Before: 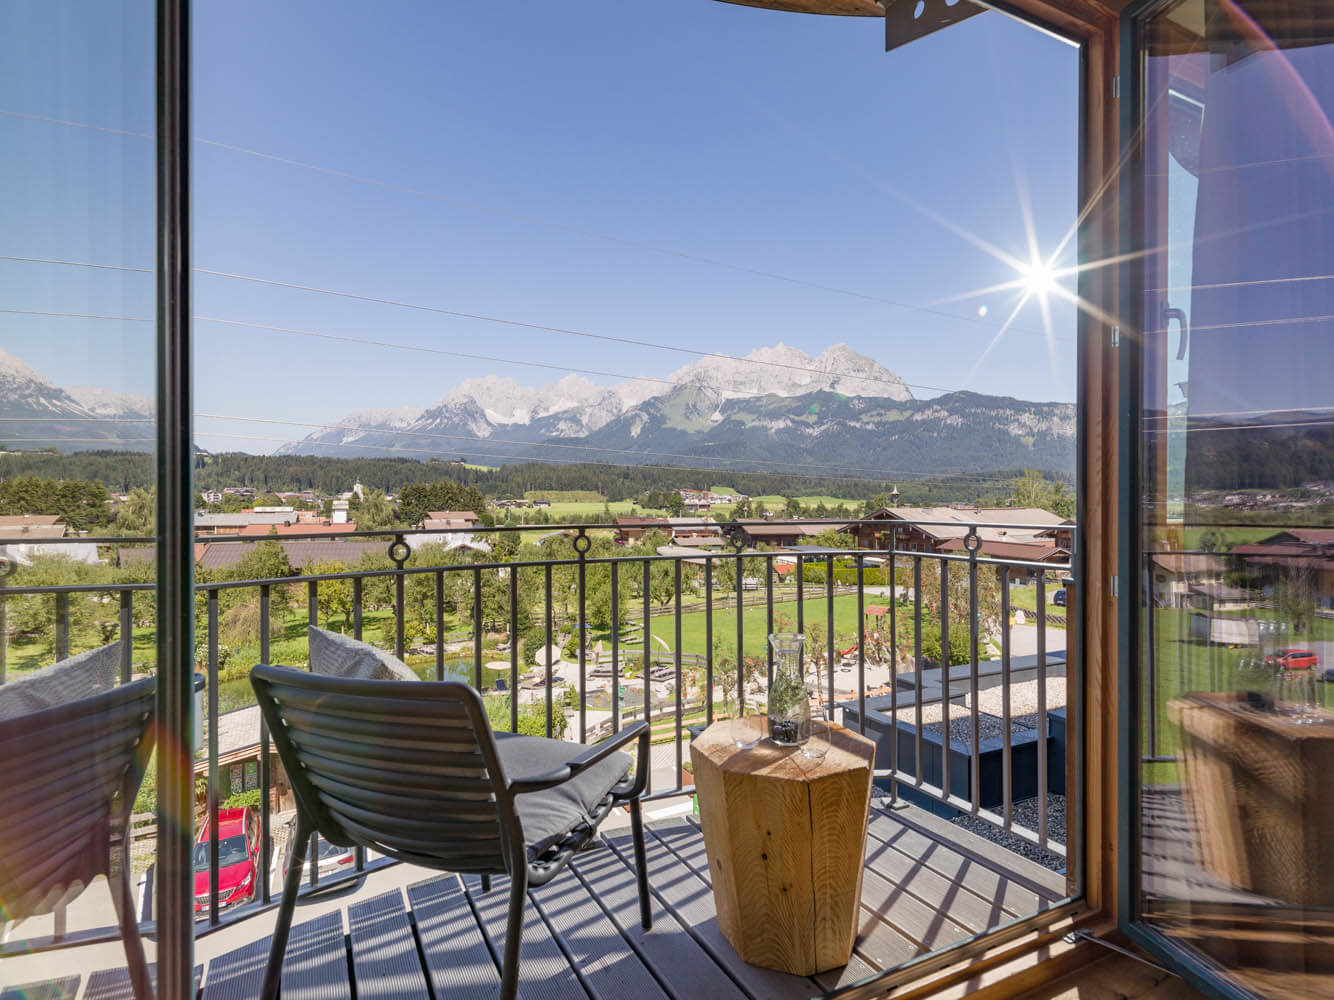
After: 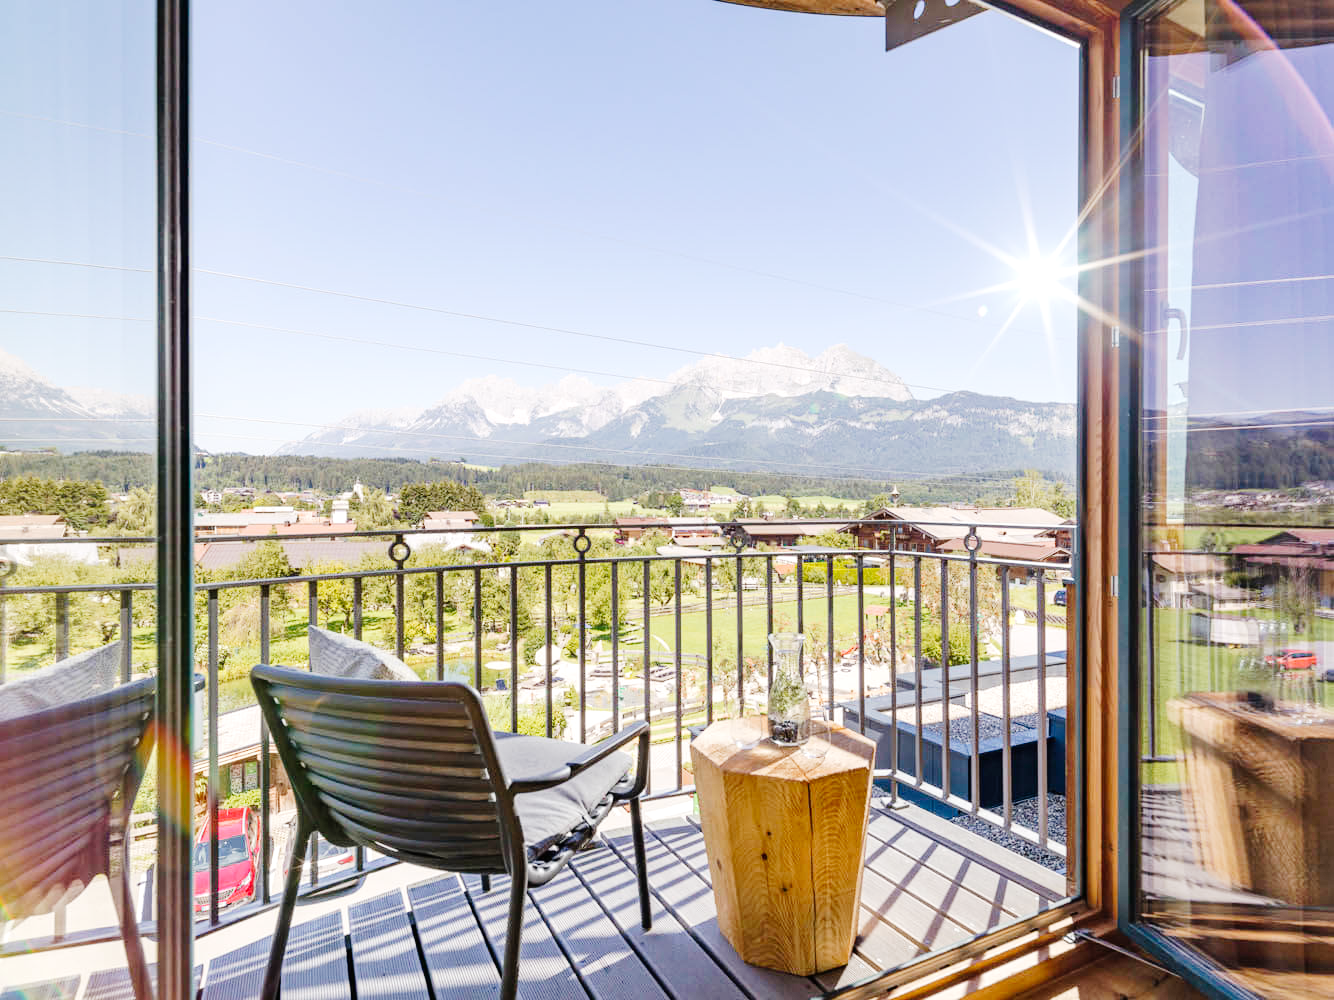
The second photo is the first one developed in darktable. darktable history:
tone curve: curves: ch0 [(0, 0) (0.128, 0.068) (0.292, 0.274) (0.453, 0.507) (0.653, 0.717) (0.785, 0.817) (0.995, 0.917)]; ch1 [(0, 0) (0.384, 0.365) (0.463, 0.447) (0.486, 0.474) (0.503, 0.497) (0.52, 0.525) (0.559, 0.591) (0.583, 0.623) (0.672, 0.699) (0.766, 0.773) (1, 1)]; ch2 [(0, 0) (0.374, 0.344) (0.446, 0.443) (0.501, 0.5) (0.527, 0.549) (0.565, 0.582) (0.624, 0.632) (1, 1)], preserve colors none
exposure: black level correction 0, exposure 1.097 EV, compensate highlight preservation false
